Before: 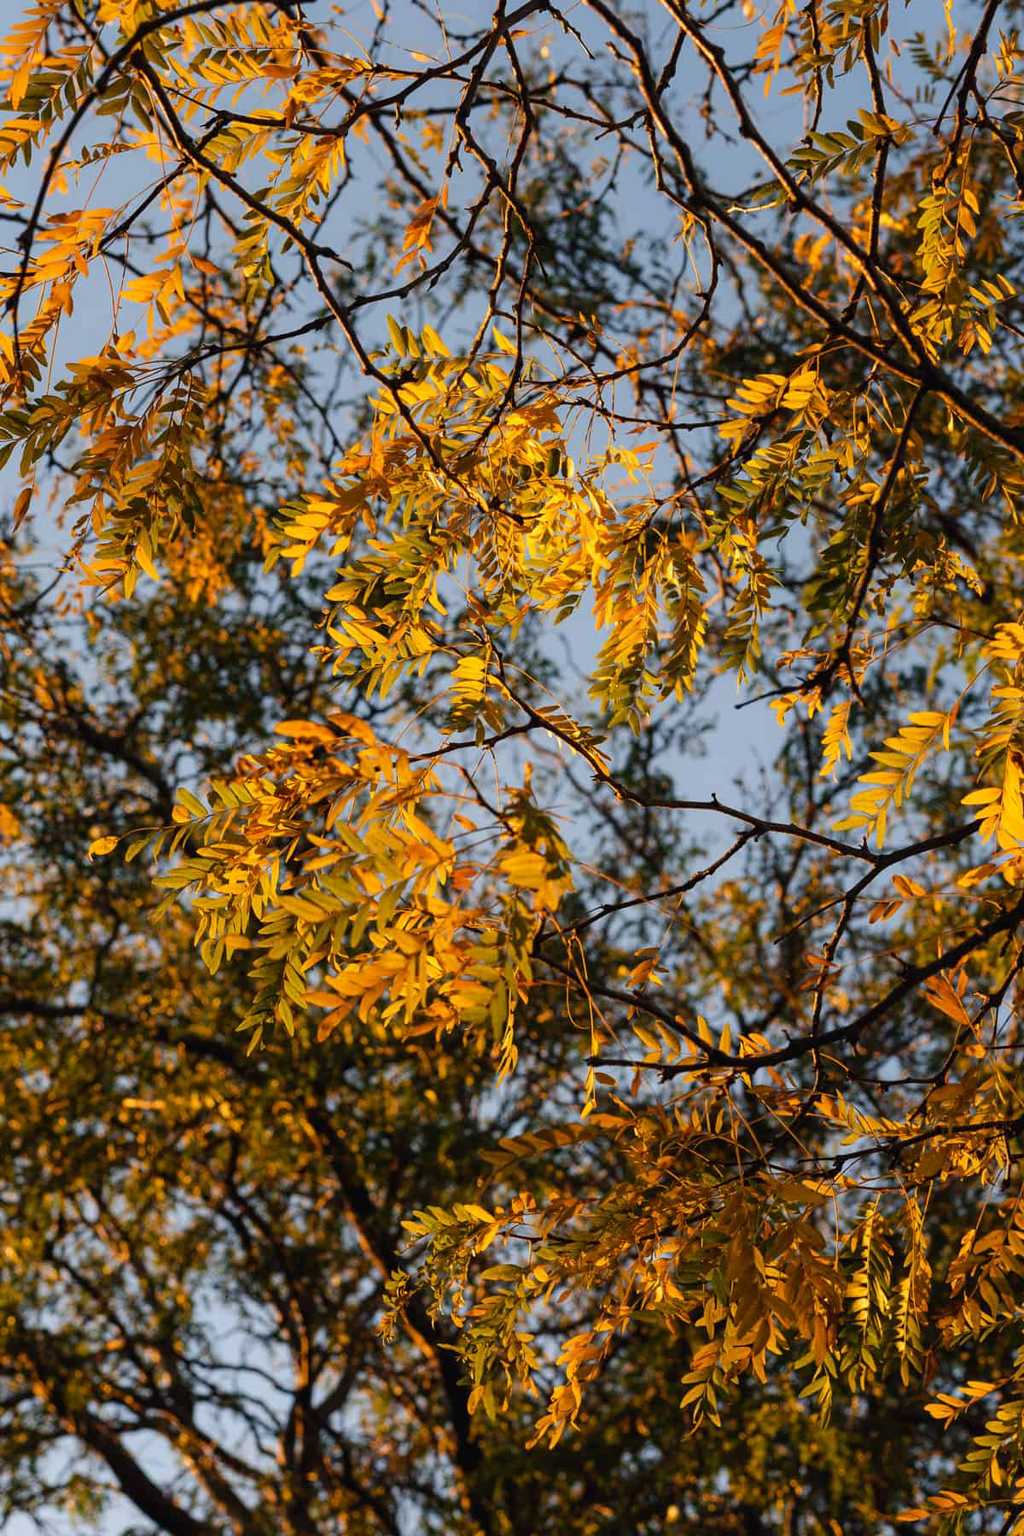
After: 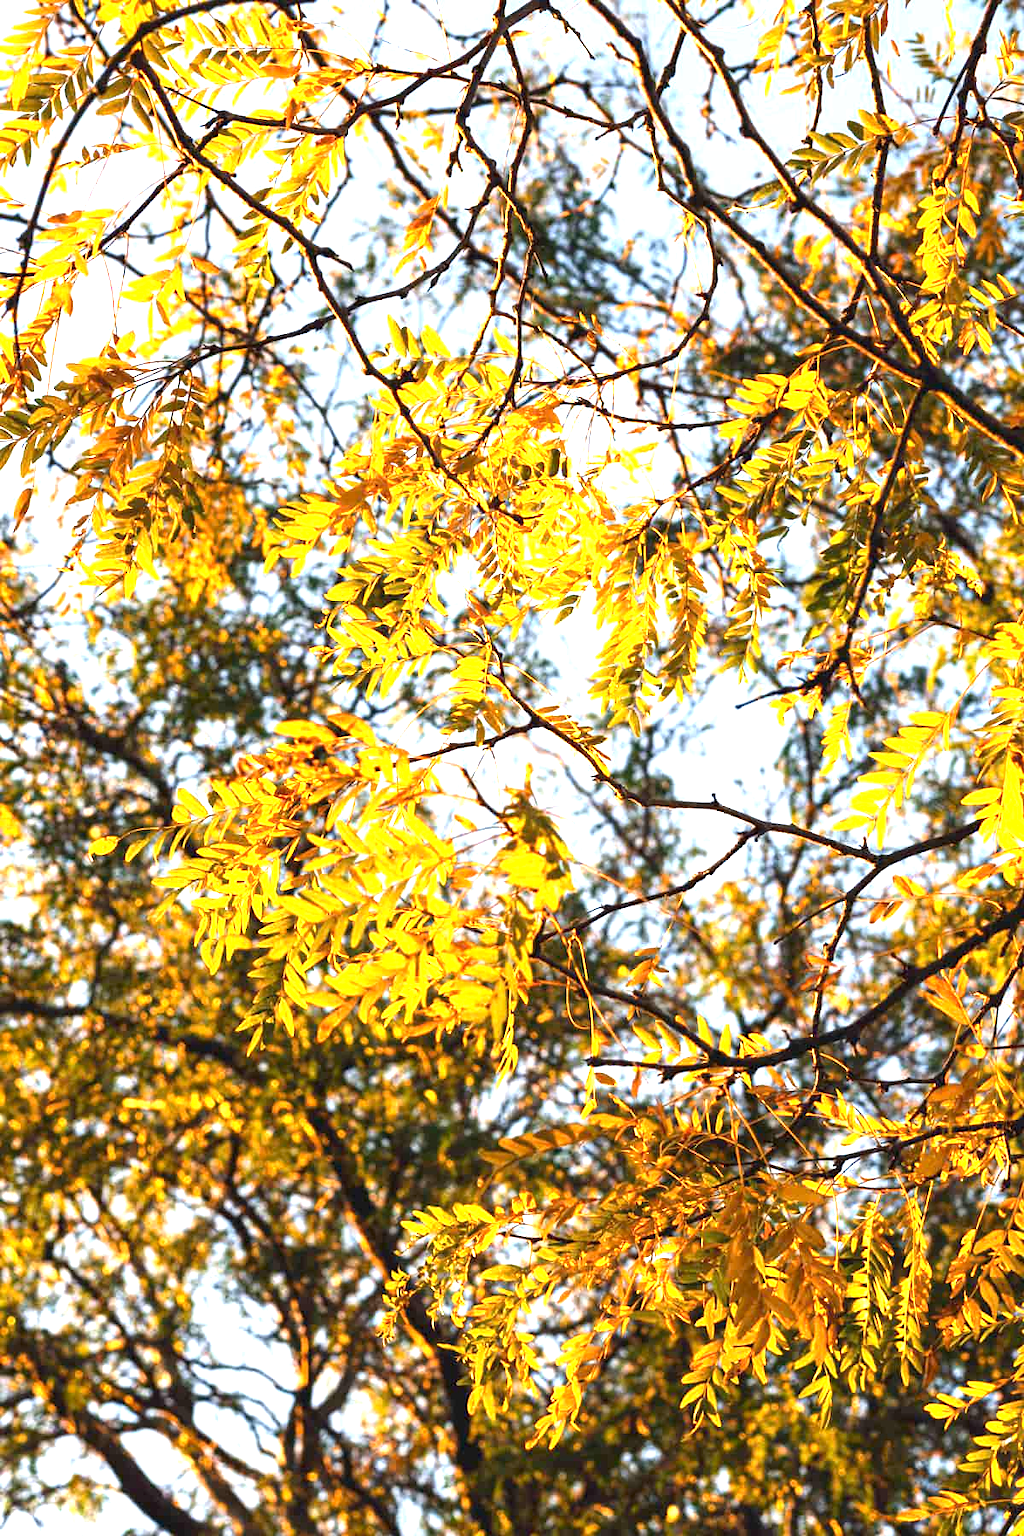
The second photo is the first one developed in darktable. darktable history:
exposure: exposure 1.992 EV, compensate exposure bias true, compensate highlight preservation false
